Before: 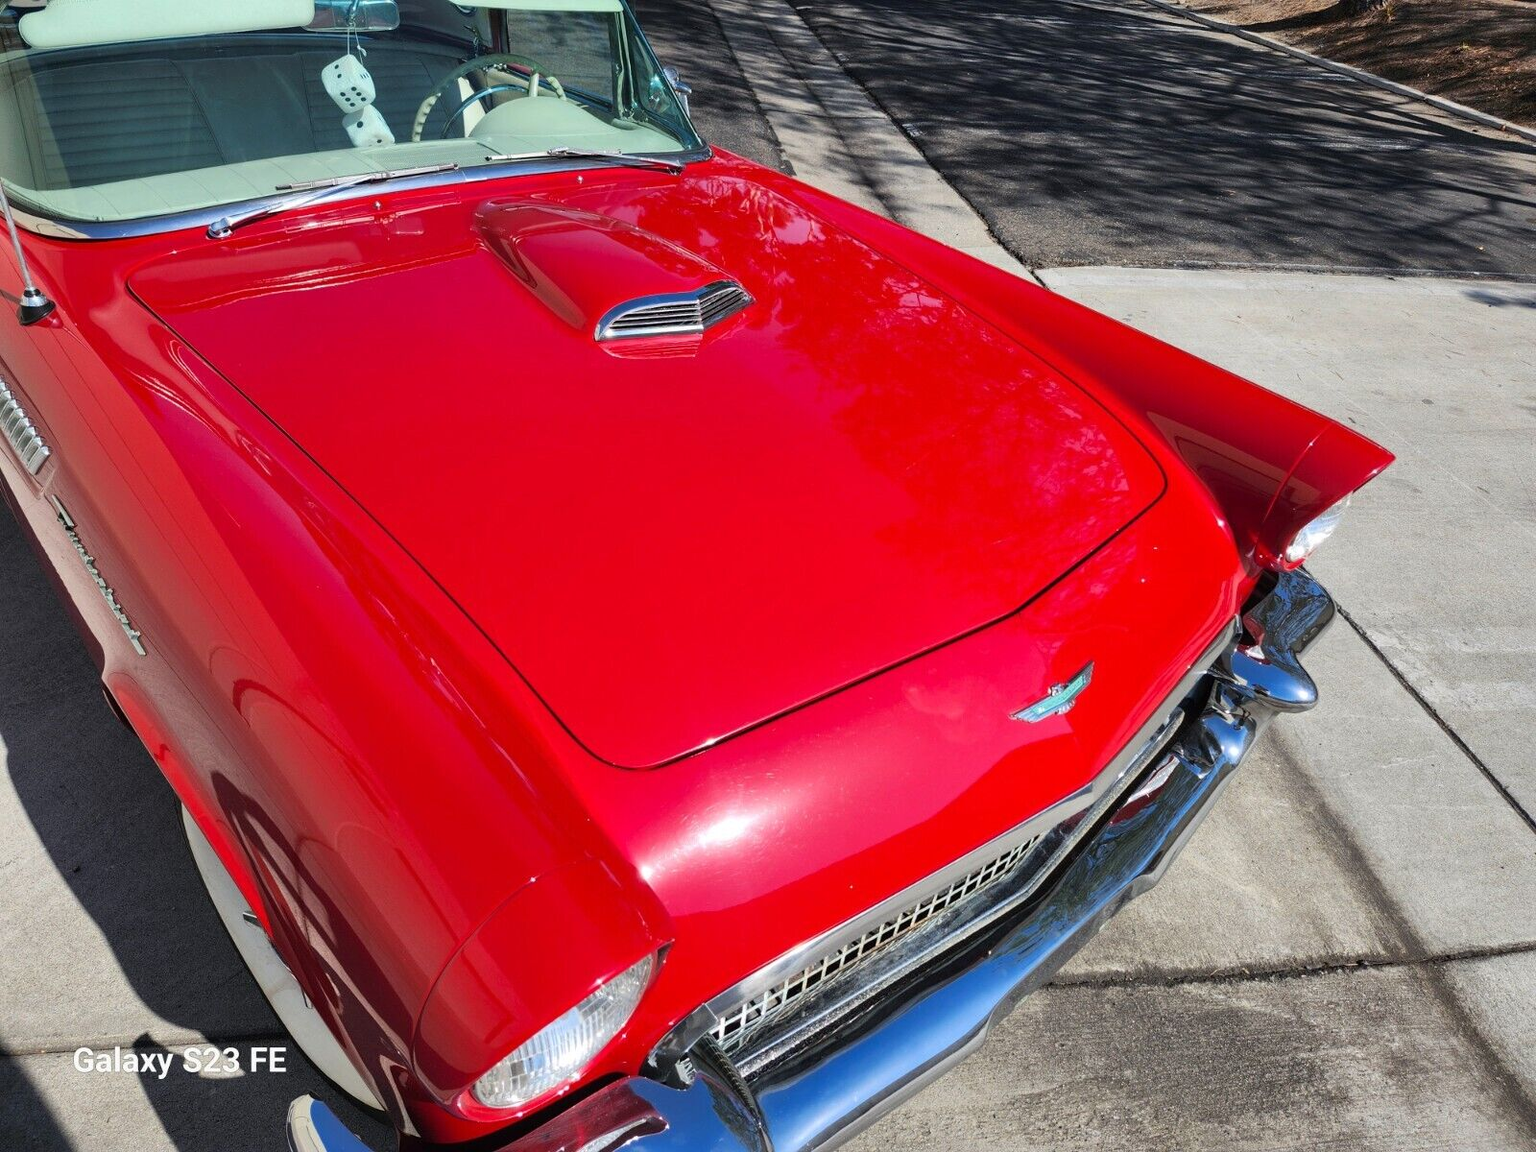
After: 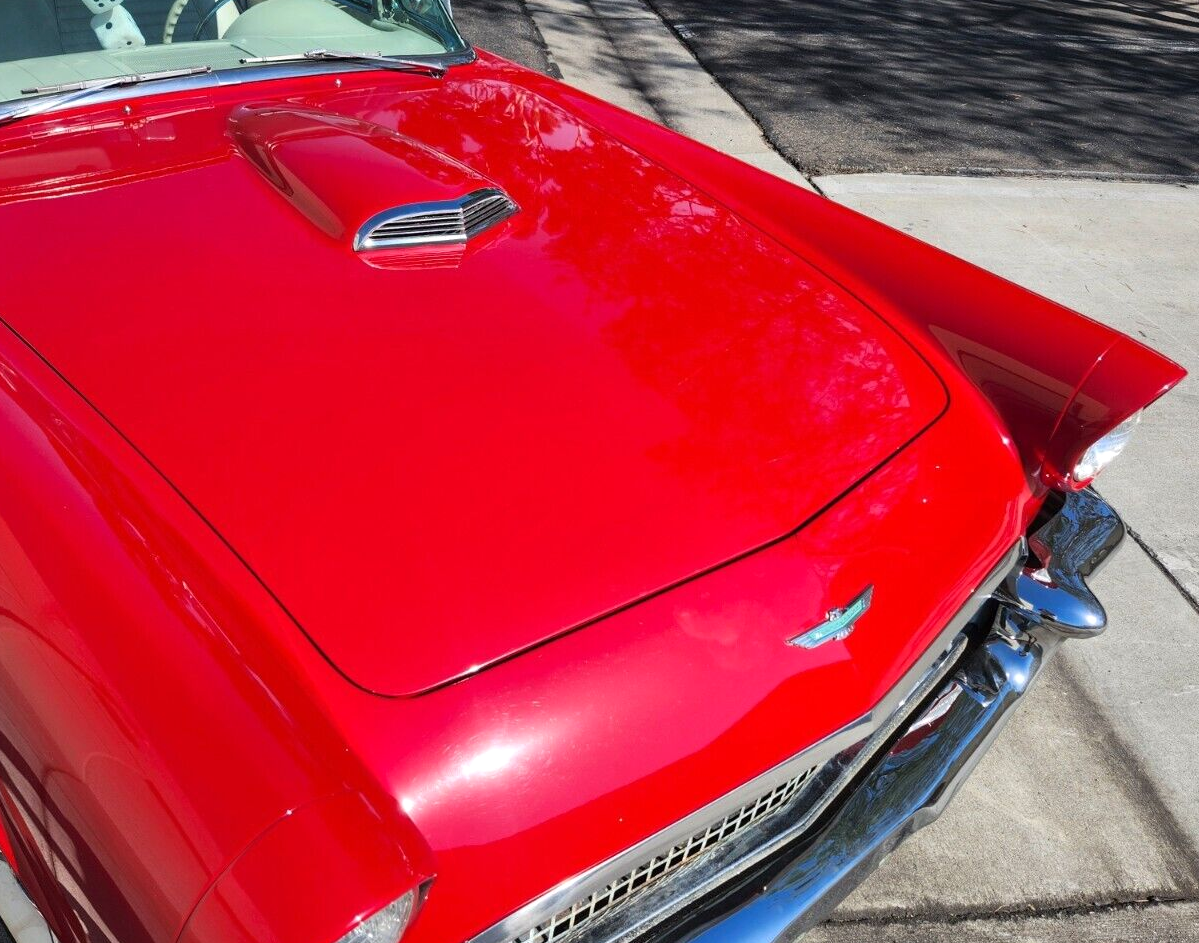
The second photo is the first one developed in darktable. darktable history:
crop: left 16.626%, top 8.692%, right 8.424%, bottom 12.655%
exposure: exposure 0.082 EV, compensate highlight preservation false
